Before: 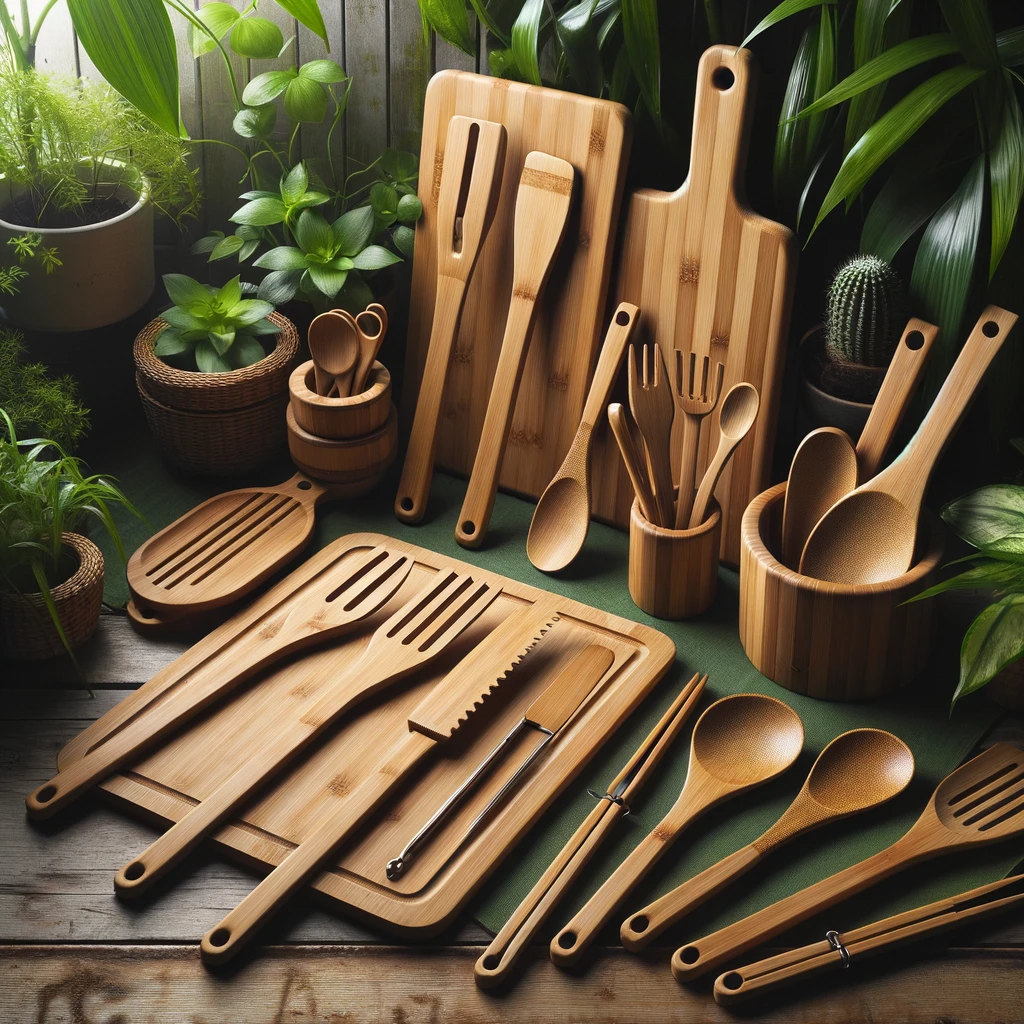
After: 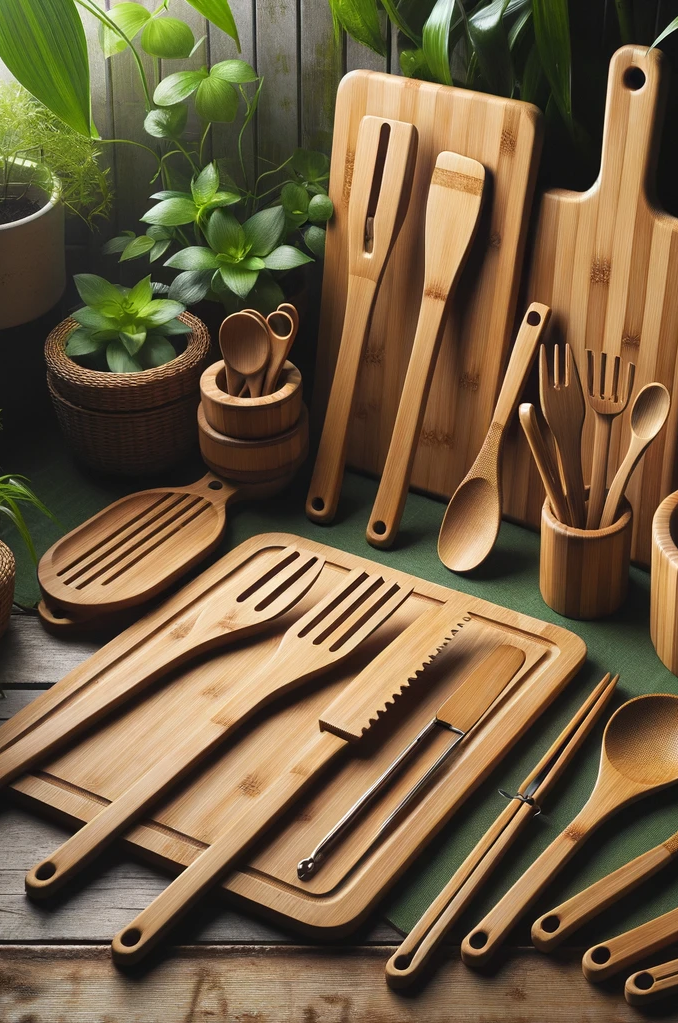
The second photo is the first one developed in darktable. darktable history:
crop and rotate: left 8.723%, right 25.05%
